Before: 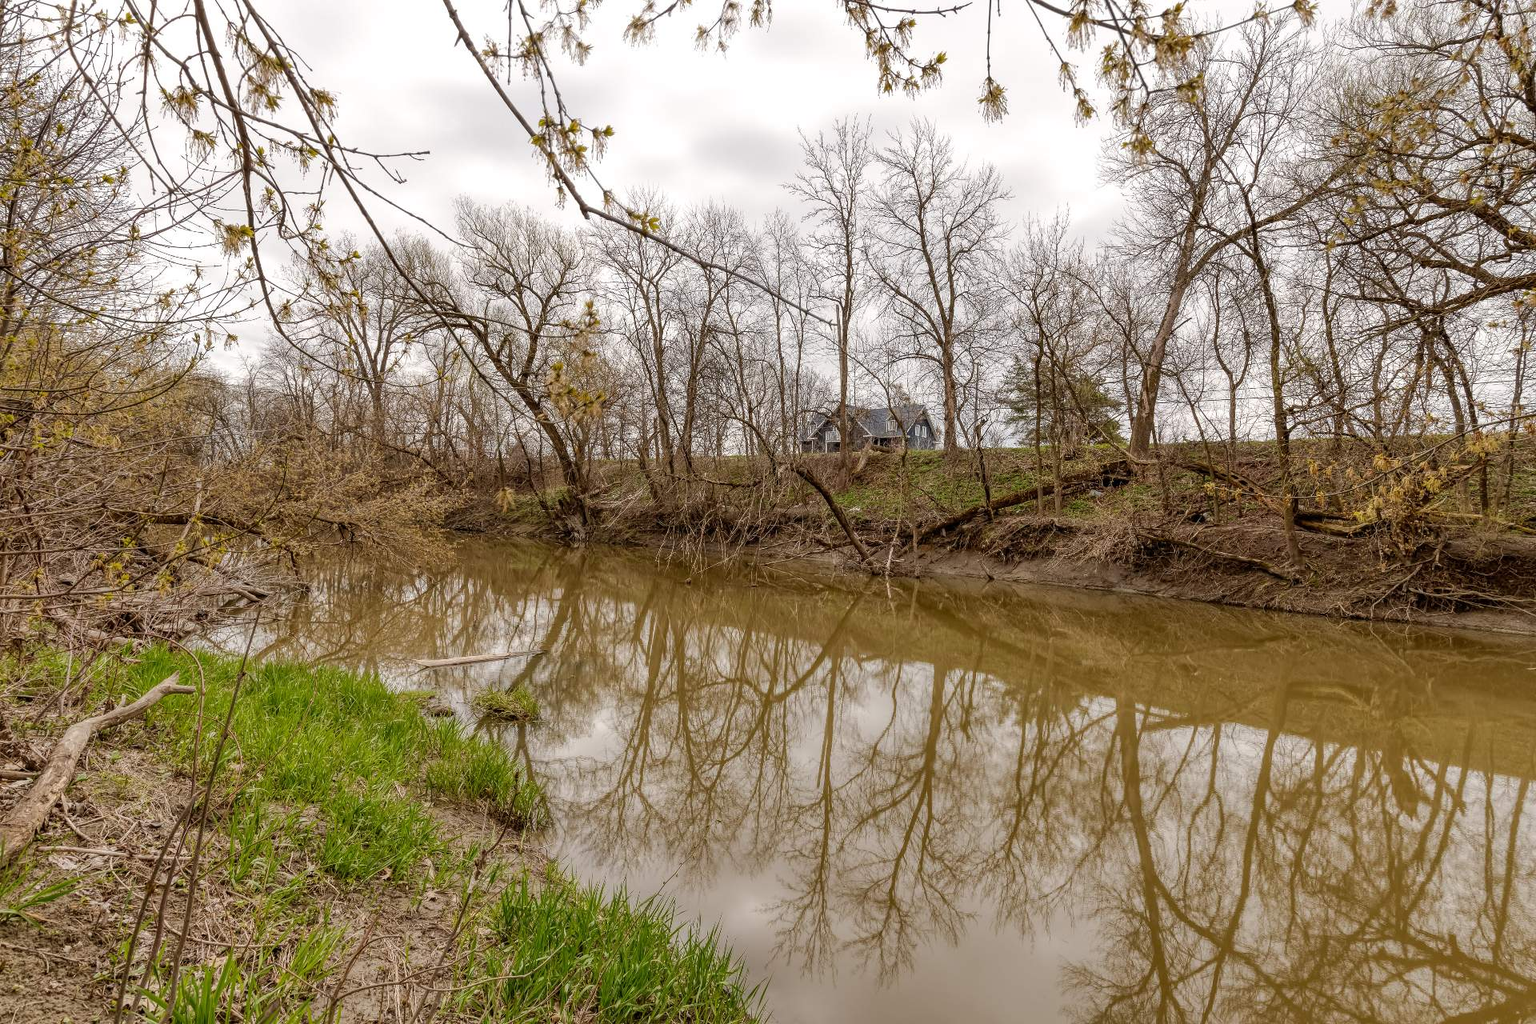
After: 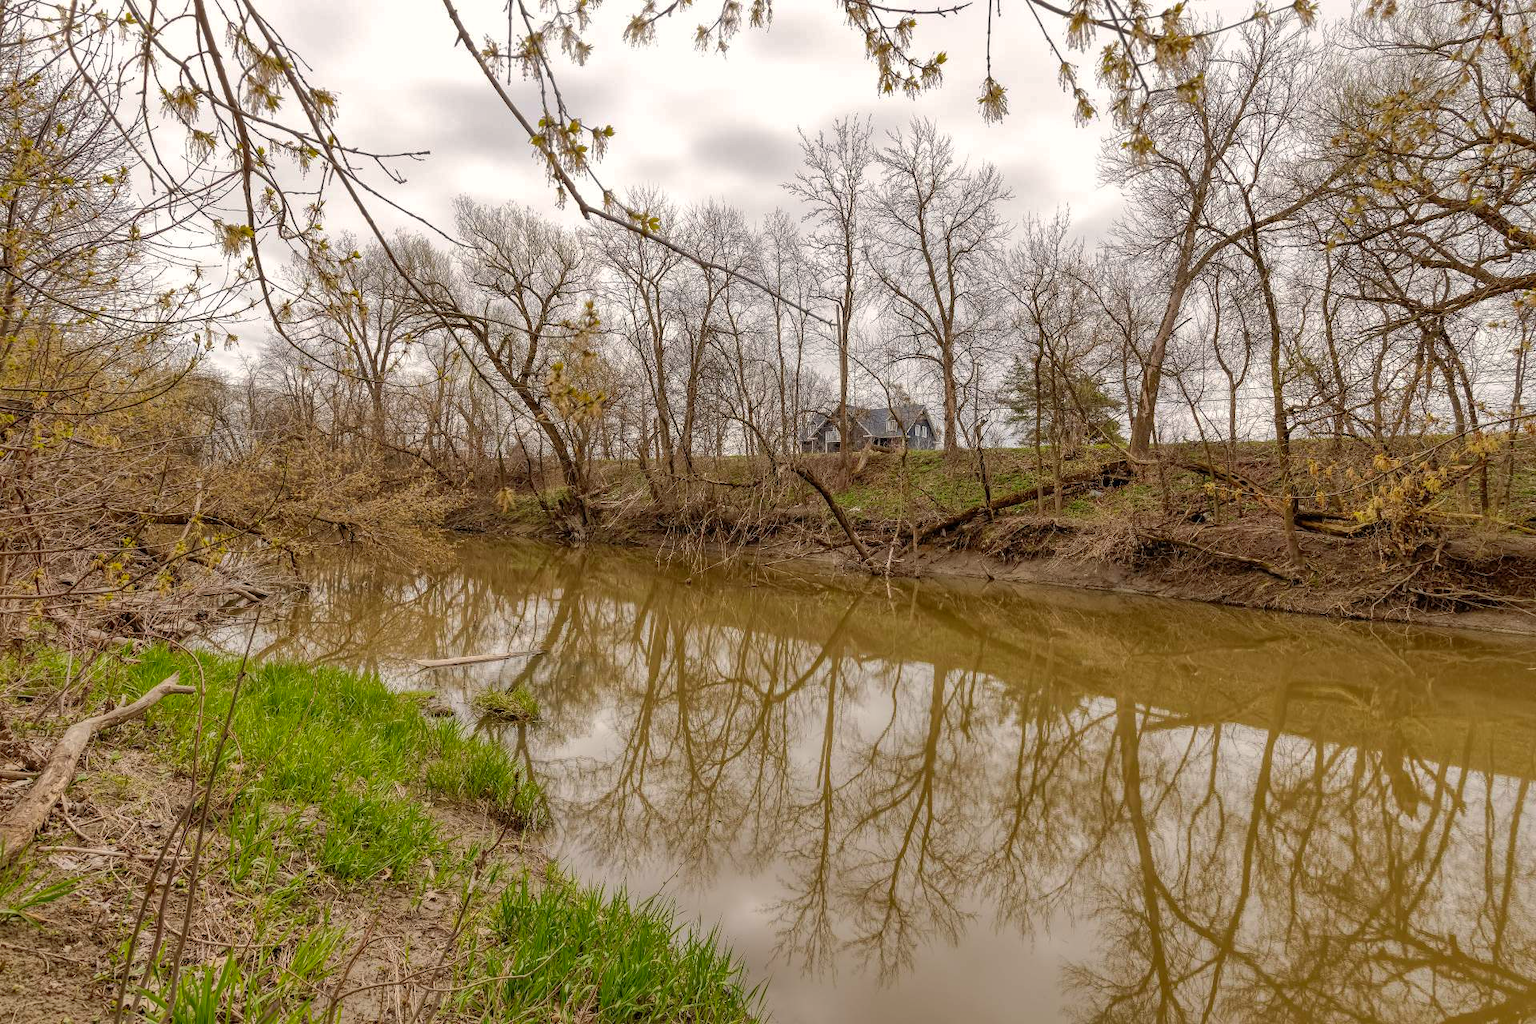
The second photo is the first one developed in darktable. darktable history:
color correction: highlights a* 0.816, highlights b* 2.78, saturation 1.1
shadows and highlights: on, module defaults
